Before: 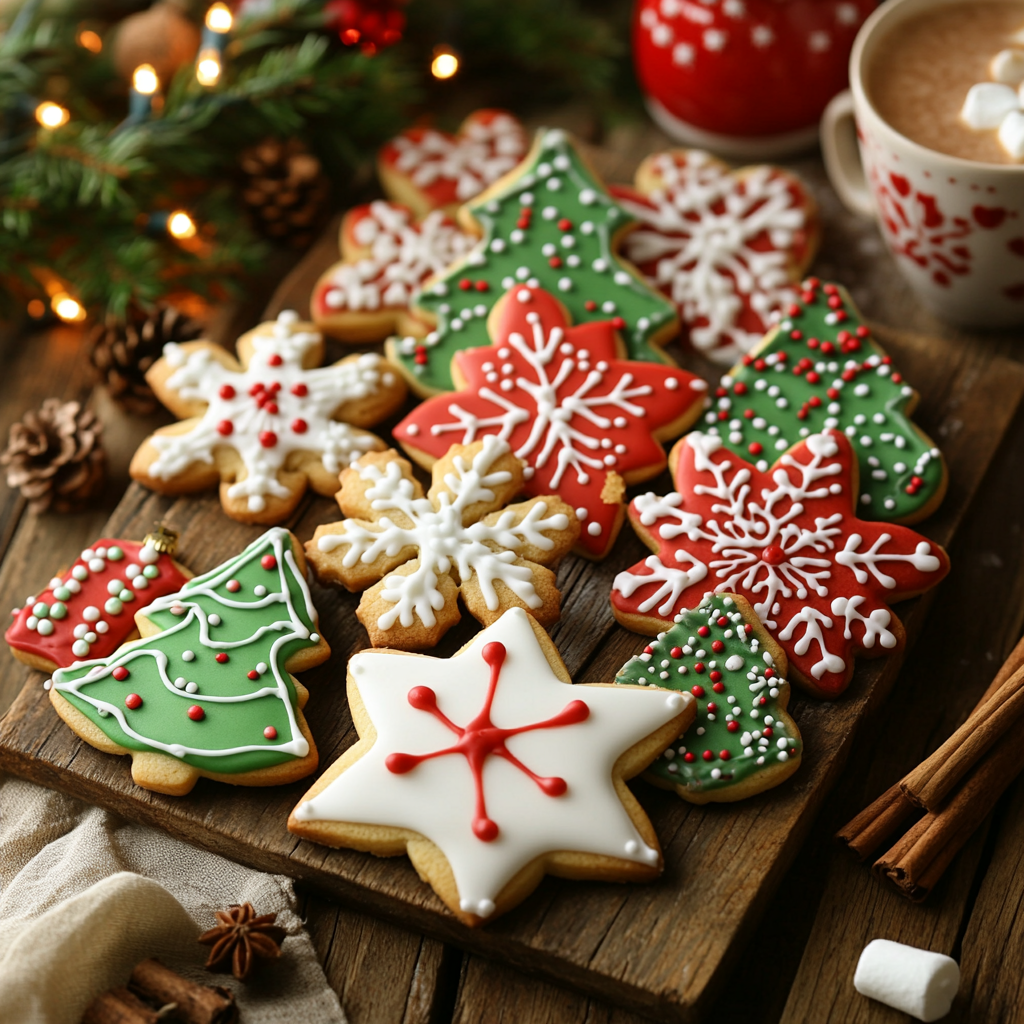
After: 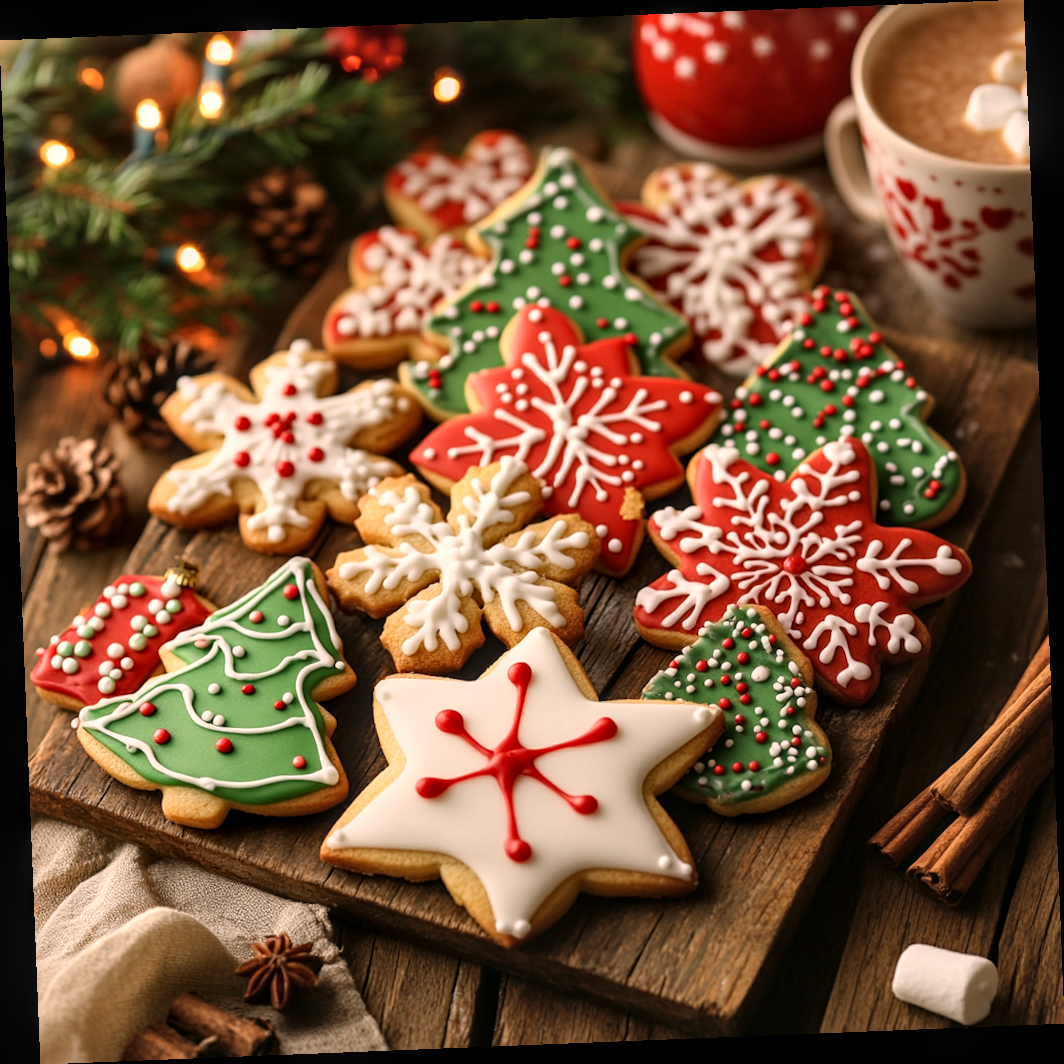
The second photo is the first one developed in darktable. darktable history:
shadows and highlights: shadows 20.91, highlights -35.45, soften with gaussian
white balance: red 1.127, blue 0.943
local contrast: on, module defaults
rotate and perspective: rotation -2.29°, automatic cropping off
